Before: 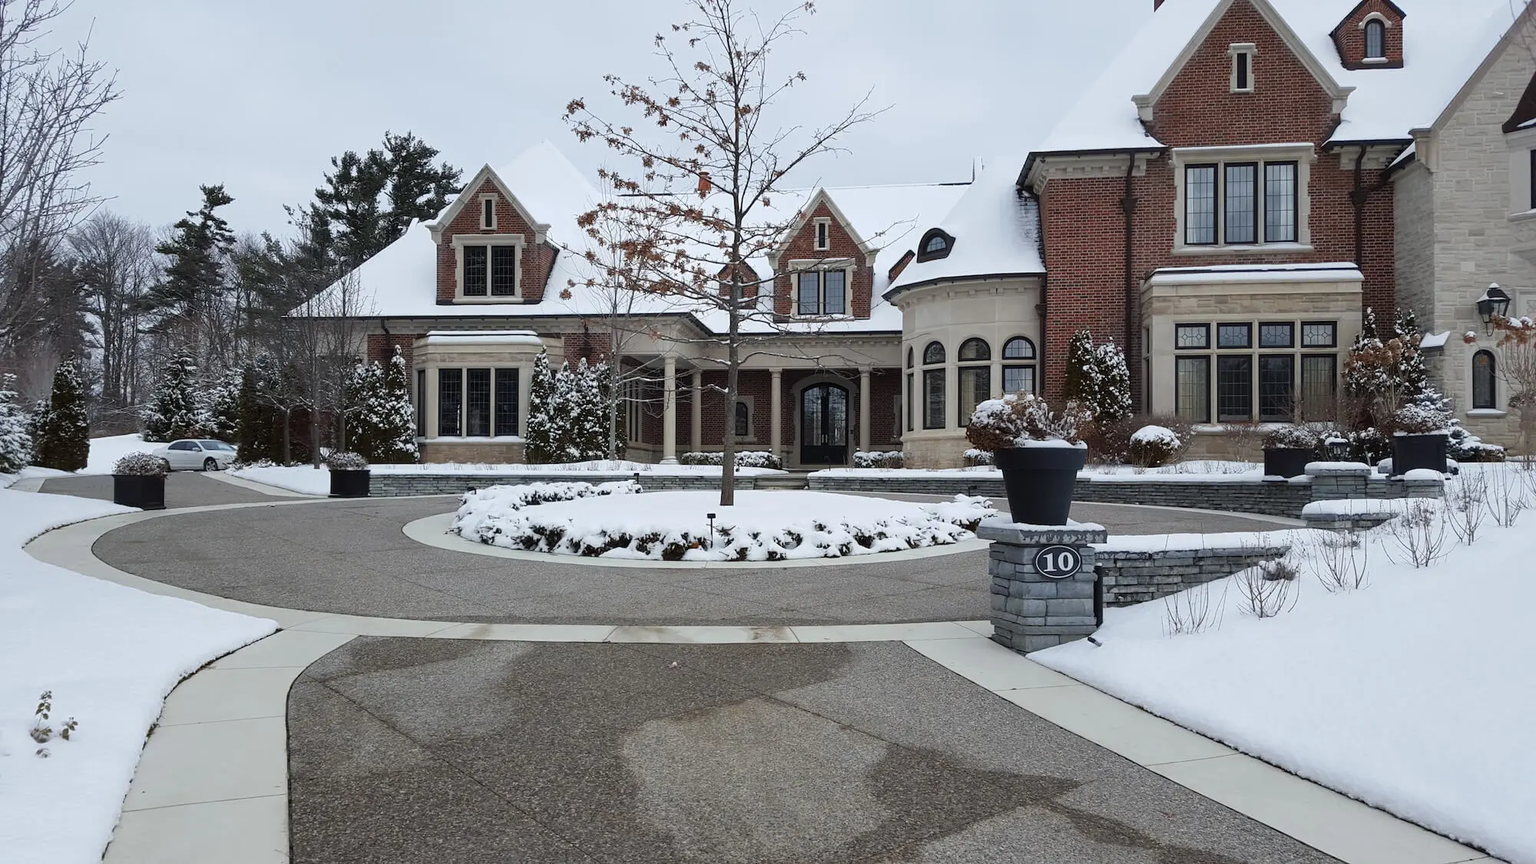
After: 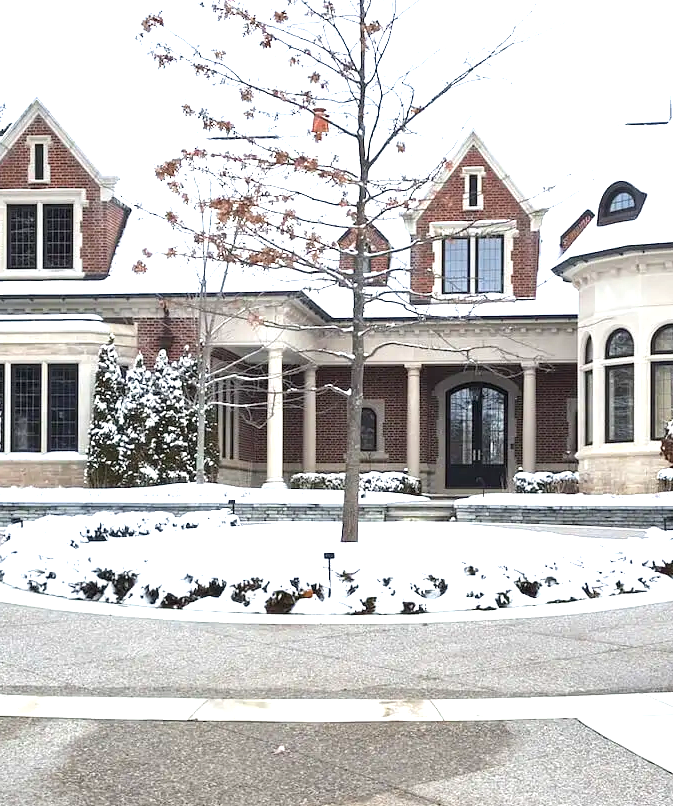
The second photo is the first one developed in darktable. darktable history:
crop and rotate: left 29.881%, top 10.314%, right 36.443%, bottom 17.957%
exposure: black level correction 0, exposure 1.618 EV, compensate highlight preservation false
